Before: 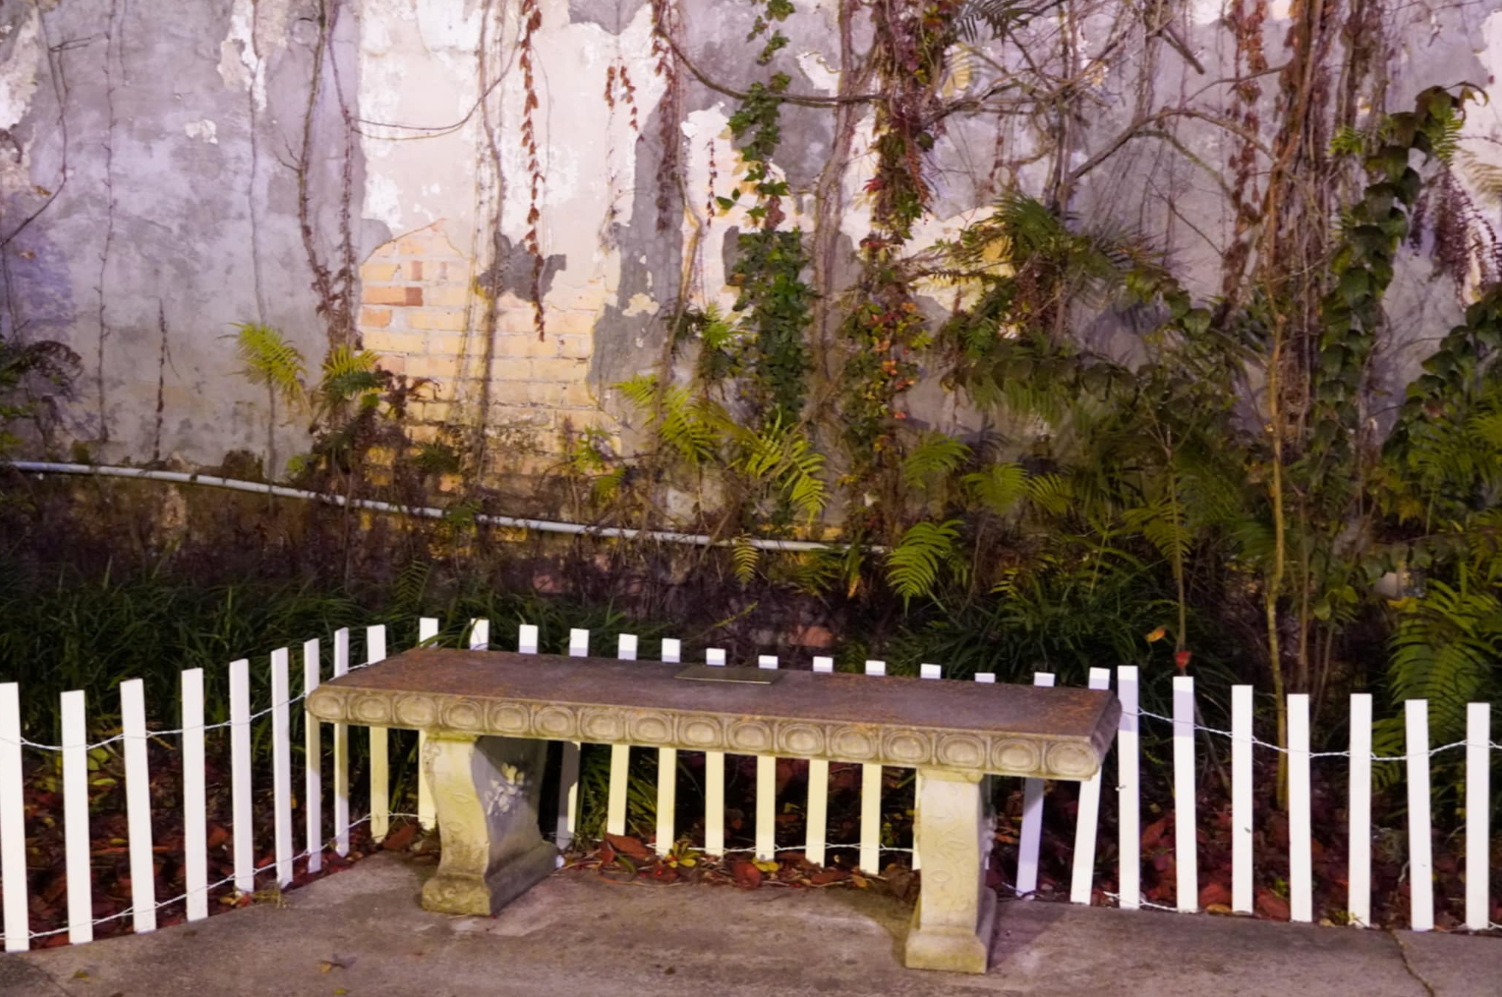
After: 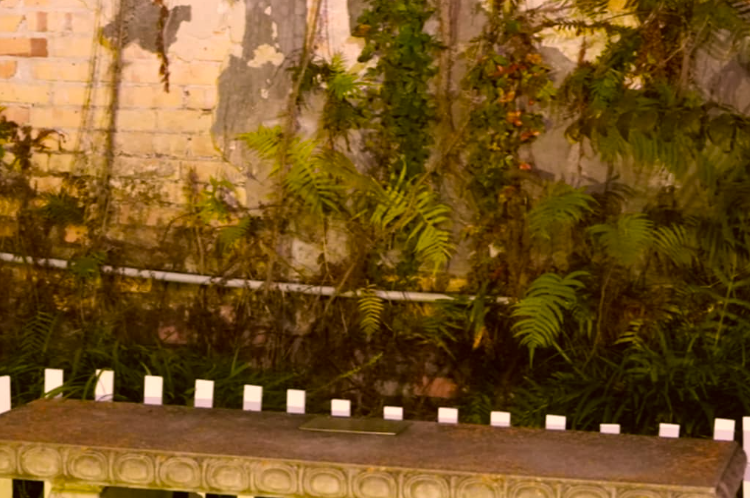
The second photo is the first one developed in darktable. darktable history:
color correction: highlights a* 8.98, highlights b* 15.09, shadows a* -0.49, shadows b* 26.52
crop: left 25%, top 25%, right 25%, bottom 25%
